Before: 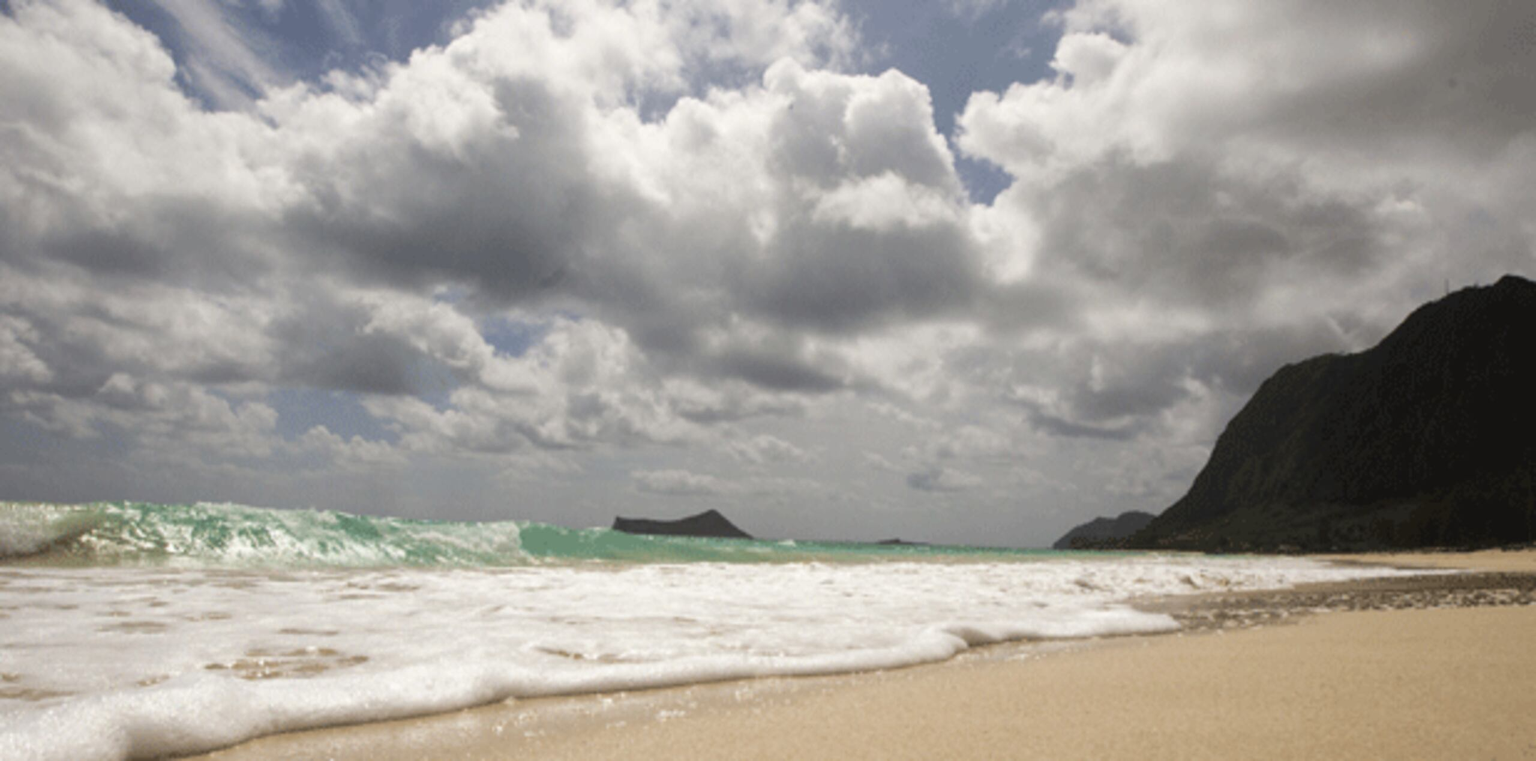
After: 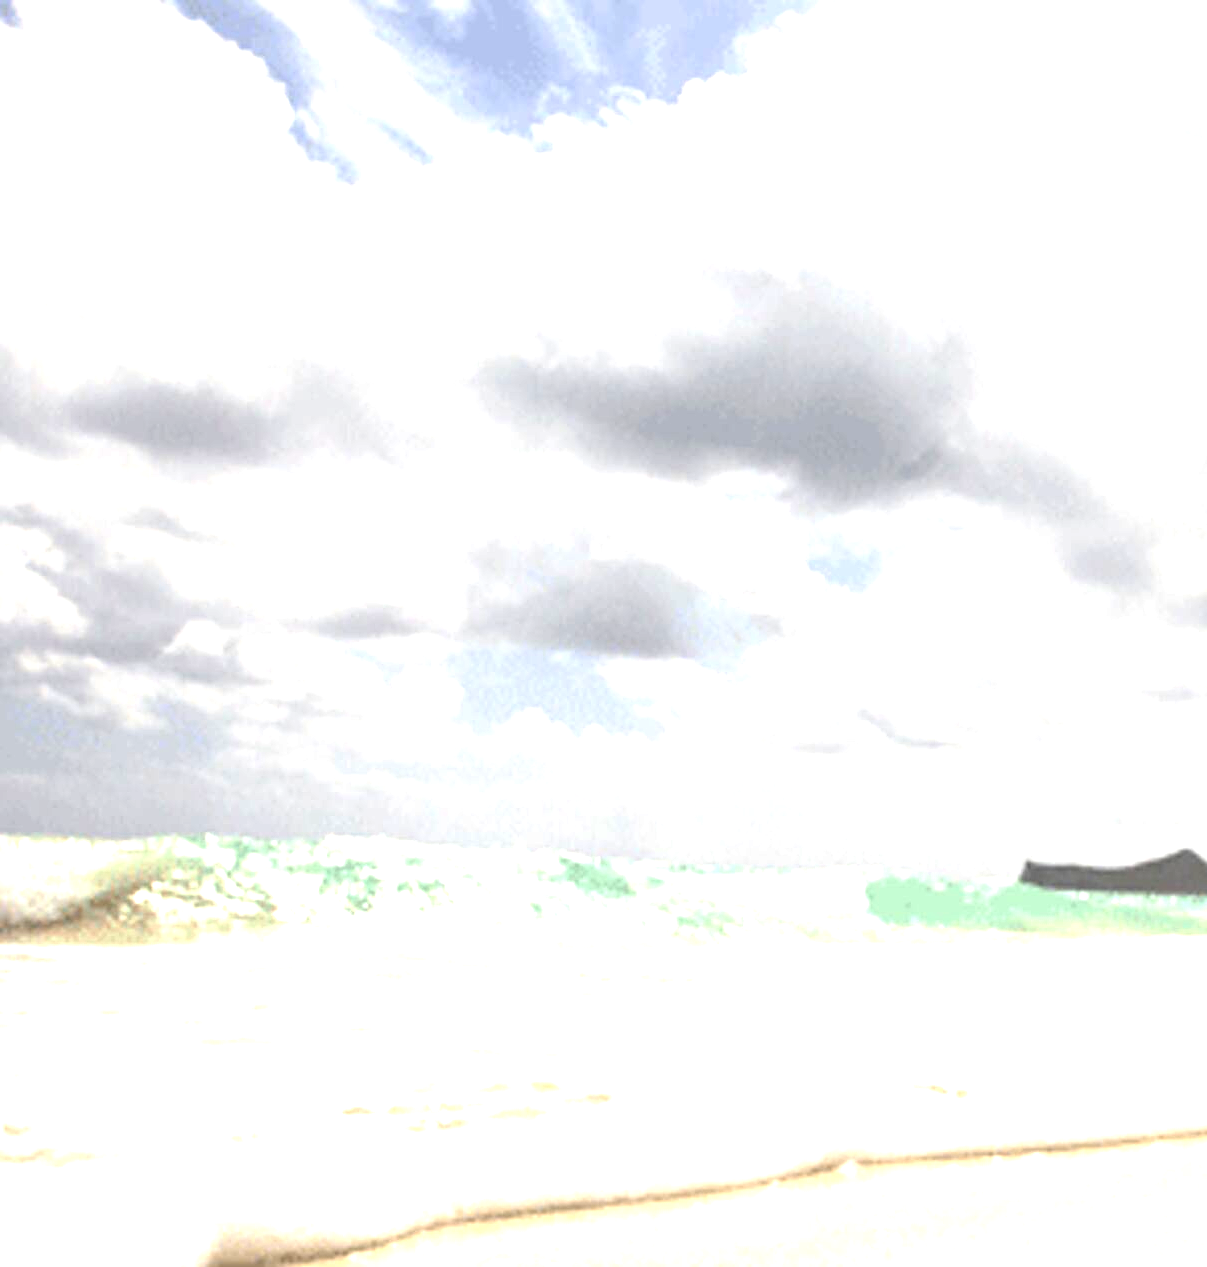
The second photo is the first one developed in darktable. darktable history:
crop and rotate: left 0.043%, top 0%, right 52.802%
sharpen: on, module defaults
exposure: black level correction 0, exposure 1.904 EV, compensate highlight preservation false
